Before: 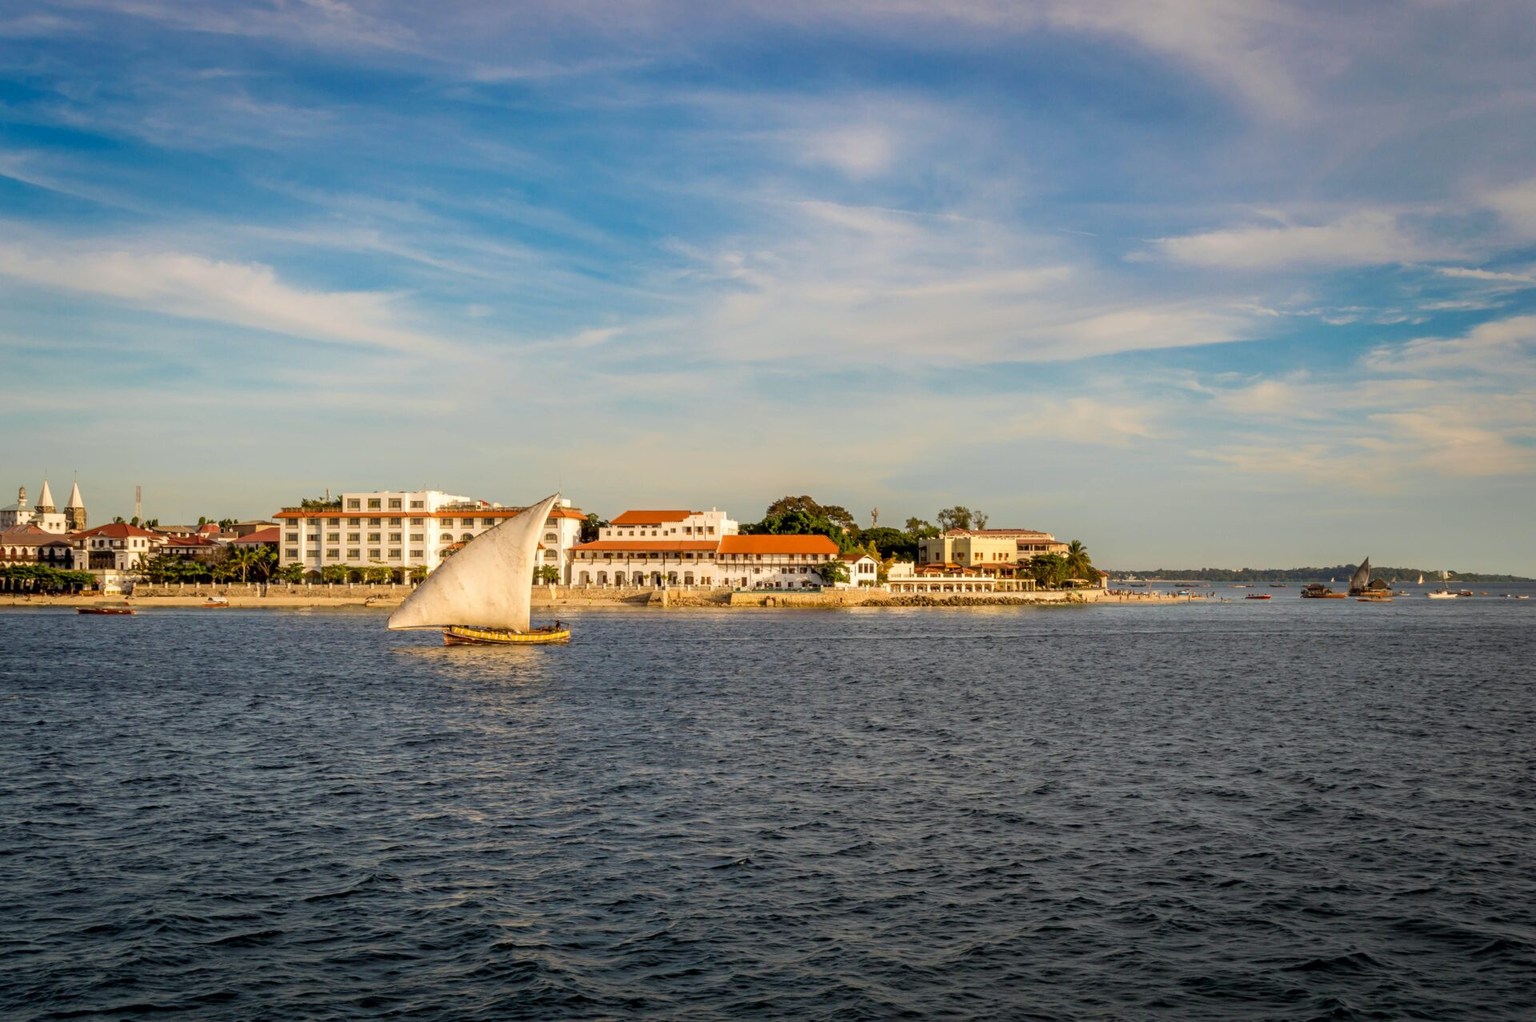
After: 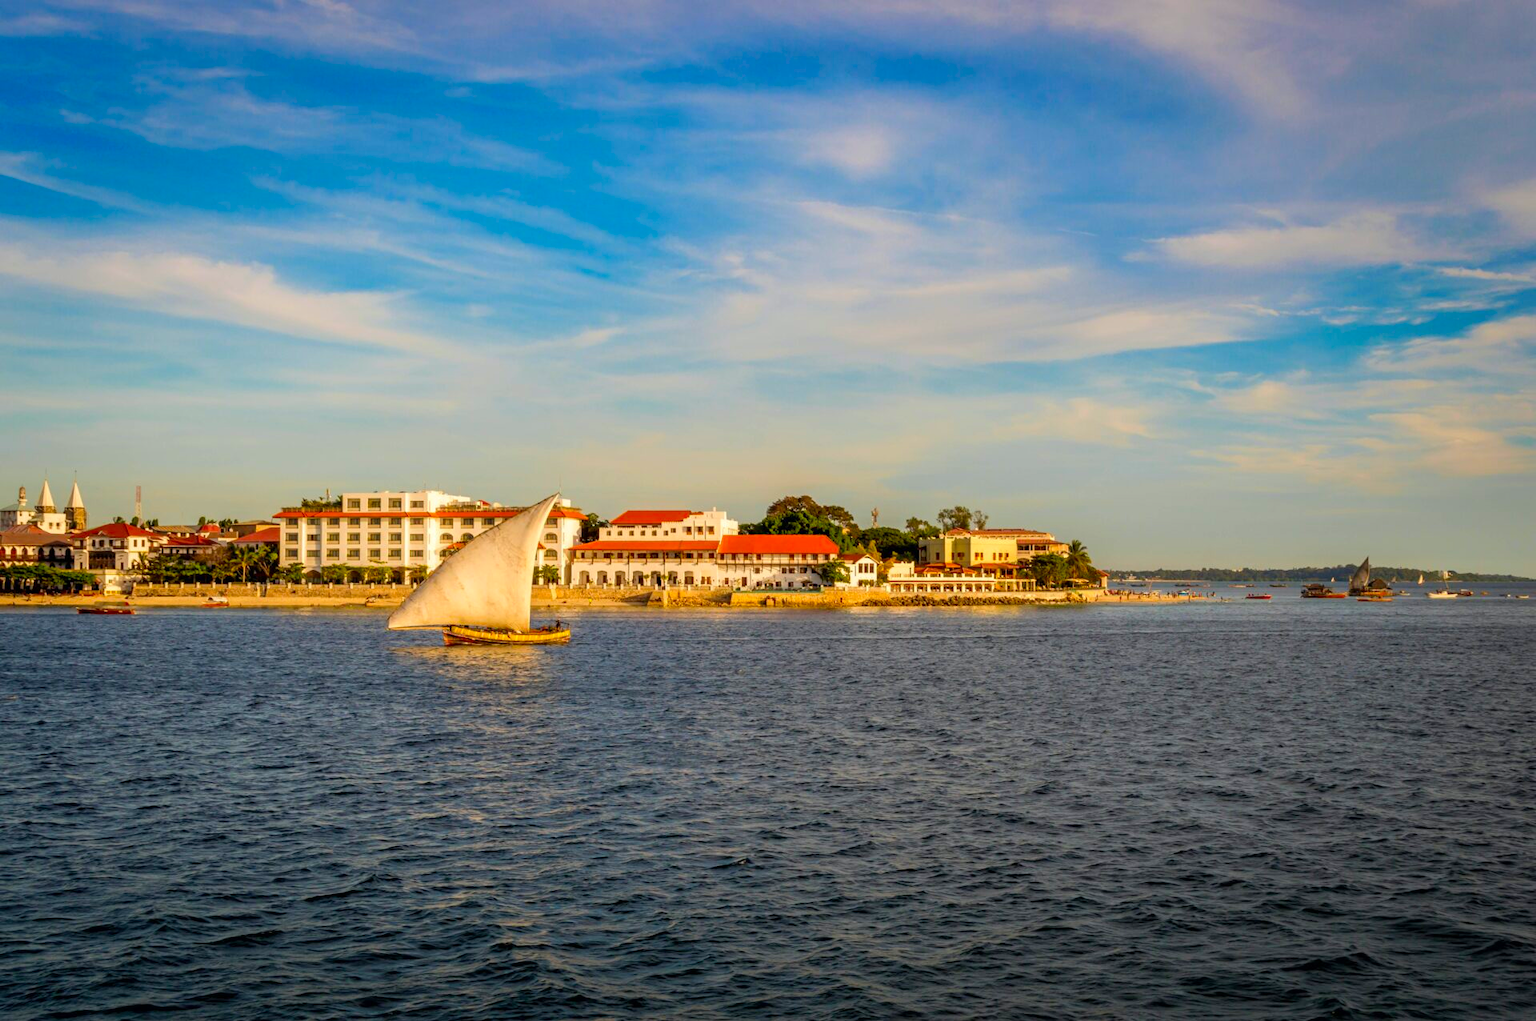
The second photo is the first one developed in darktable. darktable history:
contrast brightness saturation: saturation 0.486
